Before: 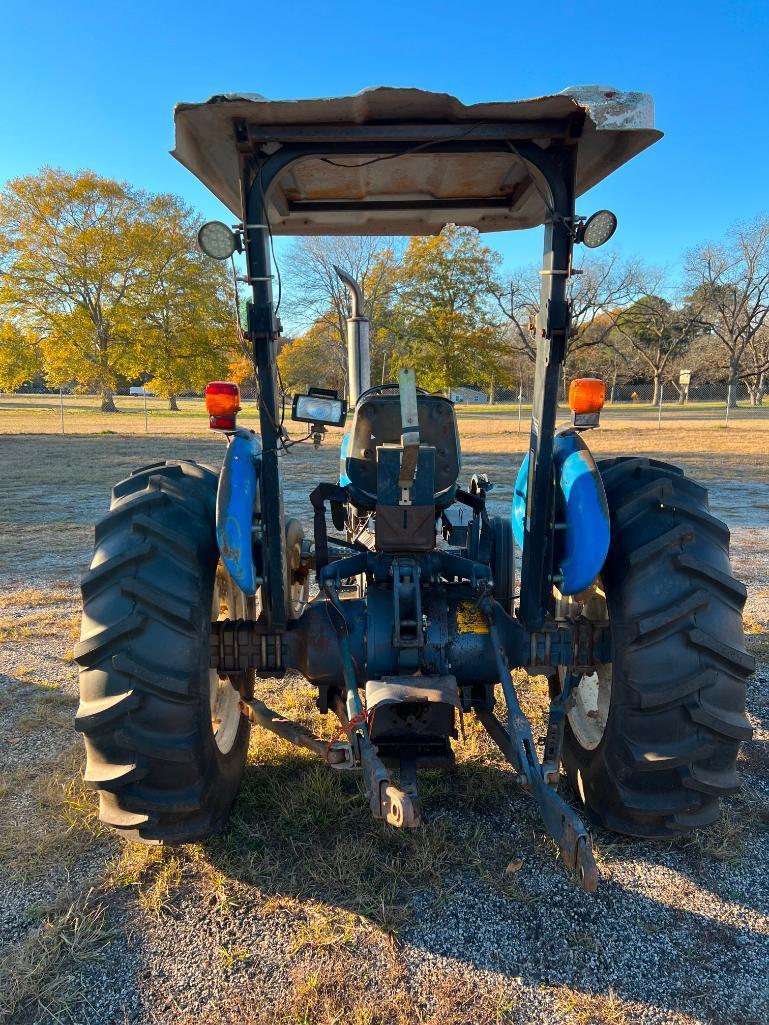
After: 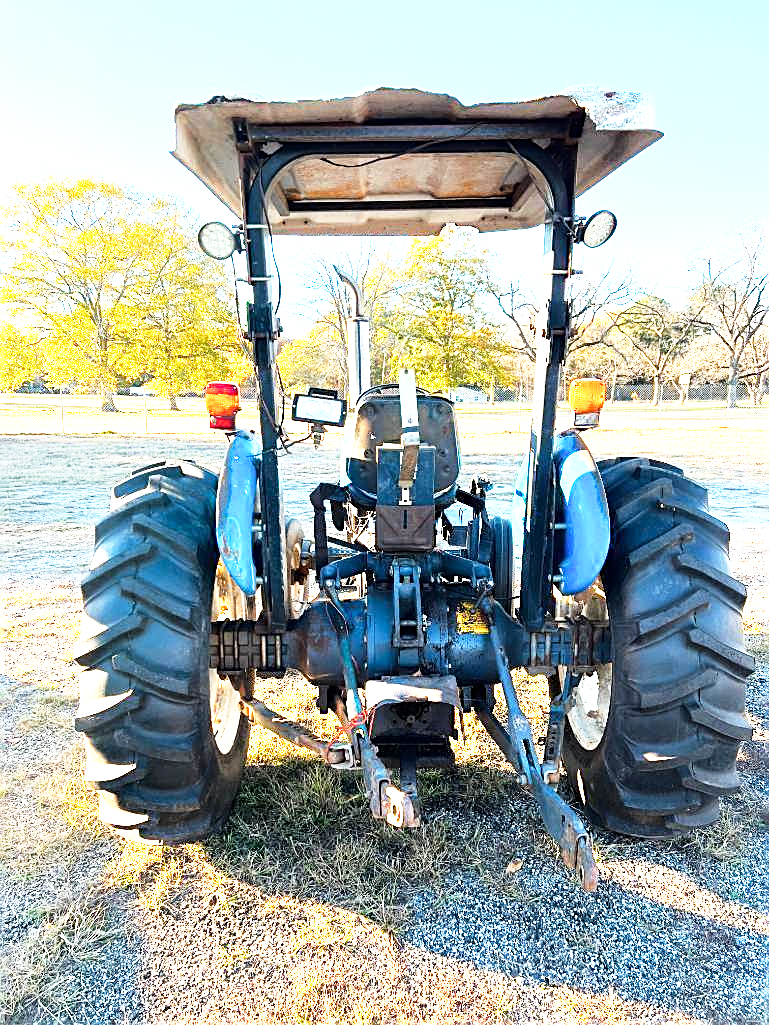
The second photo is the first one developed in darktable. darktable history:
sharpen: on, module defaults
tone equalizer: -8 EV -1.08 EV, -7 EV -1.02 EV, -6 EV -0.888 EV, -5 EV -0.609 EV, -3 EV 0.581 EV, -2 EV 0.892 EV, -1 EV 0.994 EV, +0 EV 1.06 EV
base curve: curves: ch0 [(0, 0) (0.579, 0.807) (1, 1)], preserve colors none
exposure: exposure 1.136 EV, compensate exposure bias true, compensate highlight preservation false
